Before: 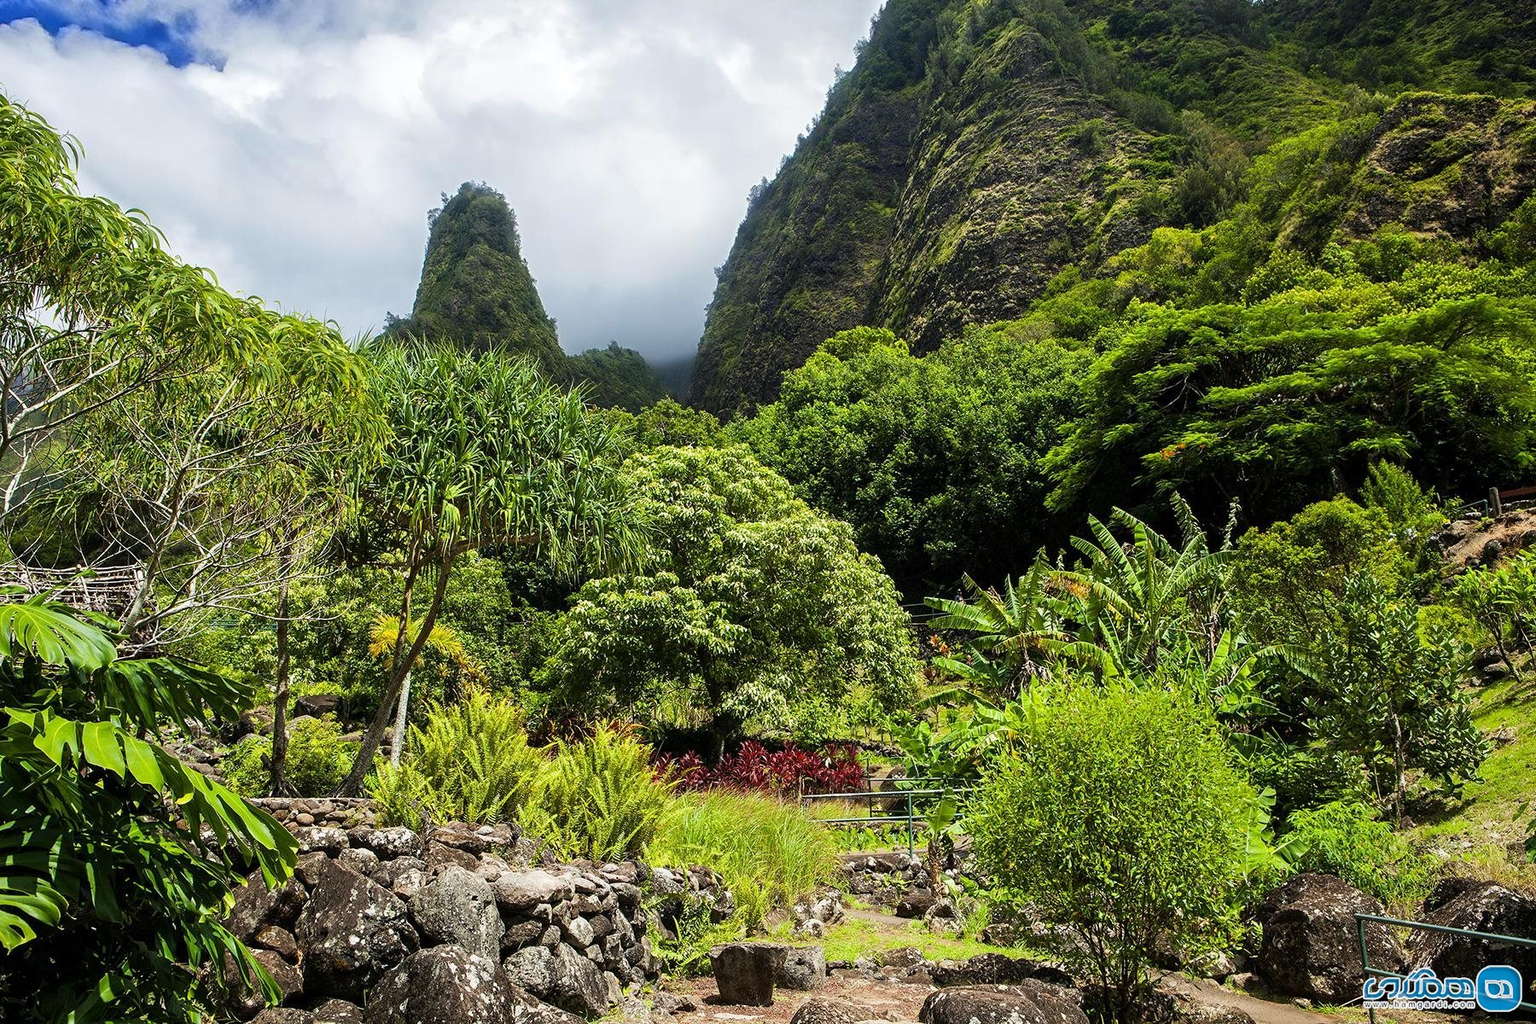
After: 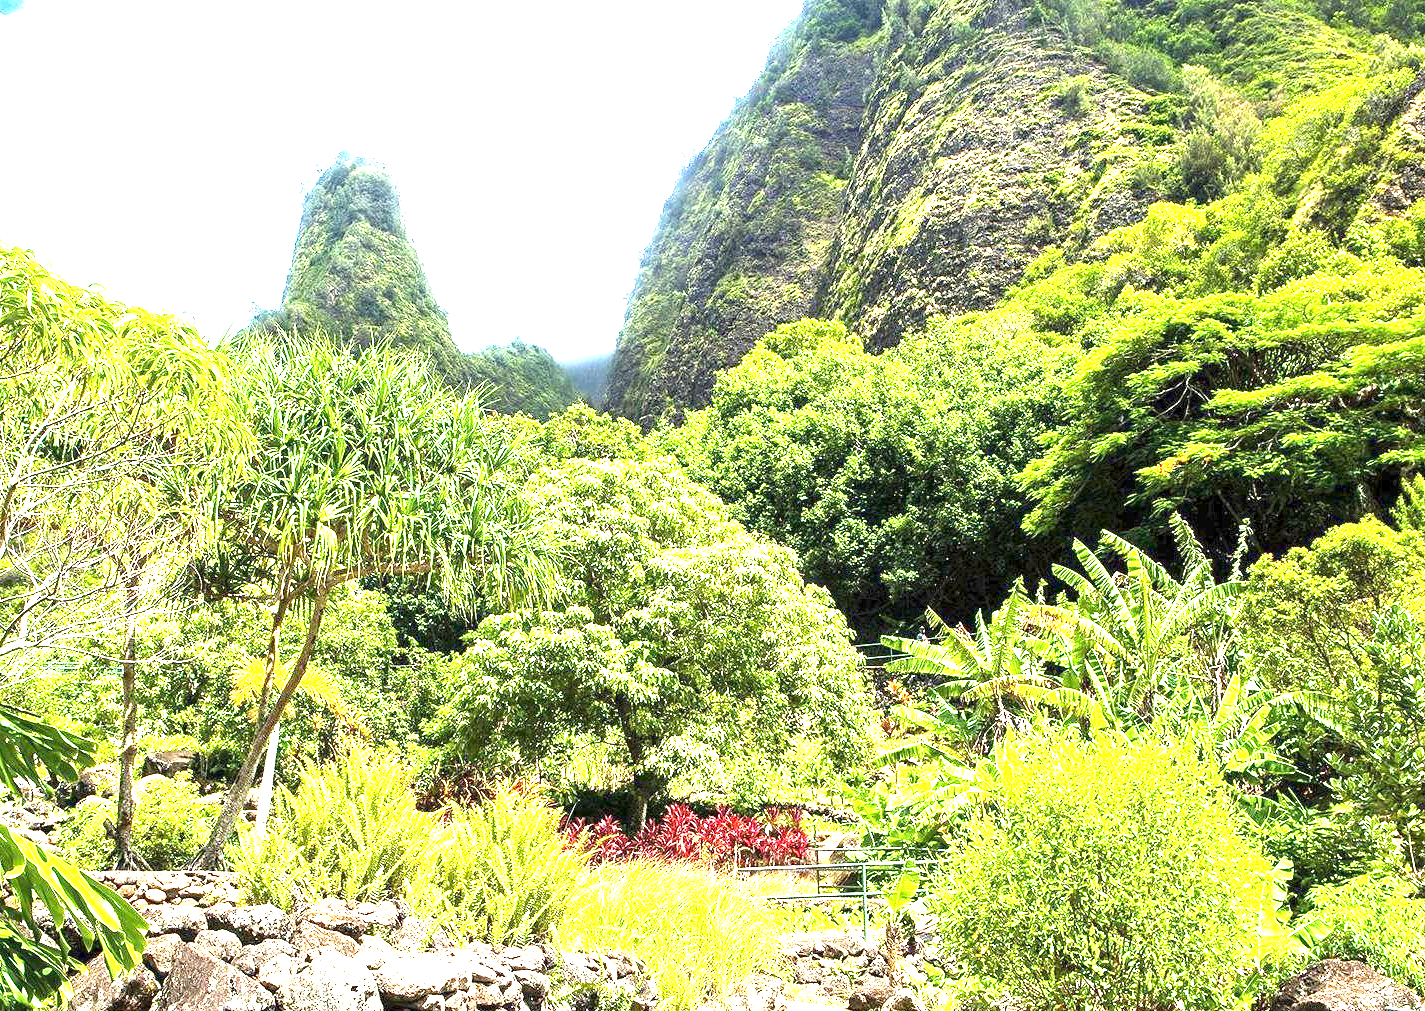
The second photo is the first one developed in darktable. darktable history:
exposure: exposure 3 EV, compensate highlight preservation false
crop: left 11.225%, top 5.381%, right 9.565%, bottom 10.314%
white balance: red 0.986, blue 1.01
